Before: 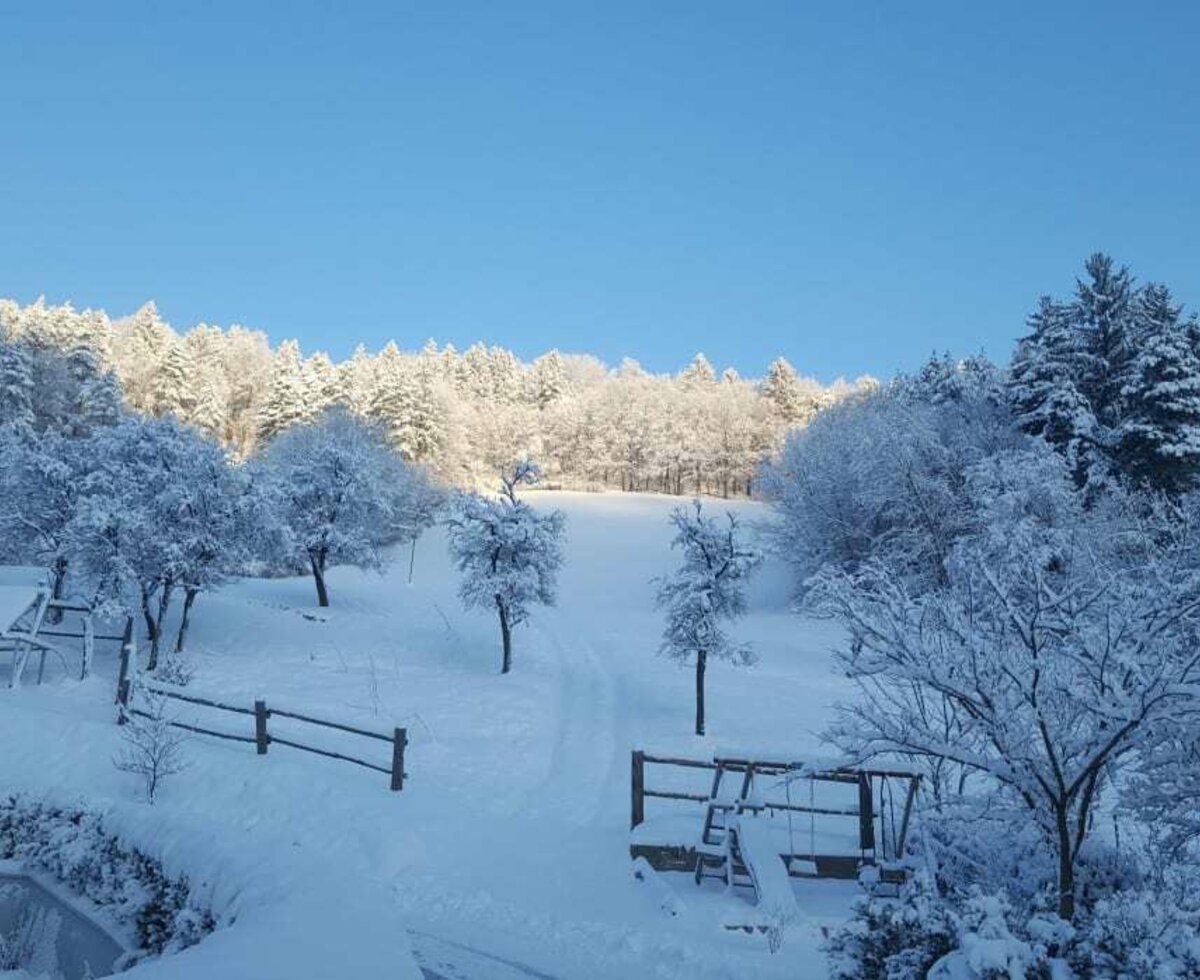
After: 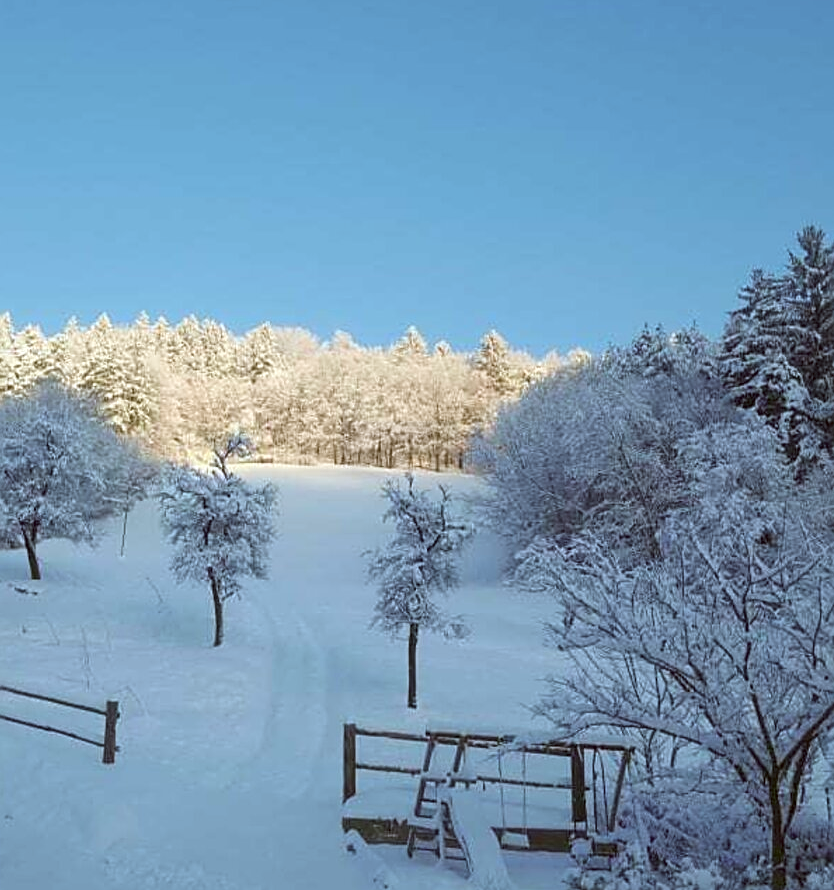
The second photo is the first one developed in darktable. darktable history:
crop and rotate: left 24.034%, top 2.838%, right 6.406%, bottom 6.299%
color correction: highlights a* -0.482, highlights b* 0.161, shadows a* 4.66, shadows b* 20.72
sharpen: on, module defaults
contrast brightness saturation: saturation 0.13
